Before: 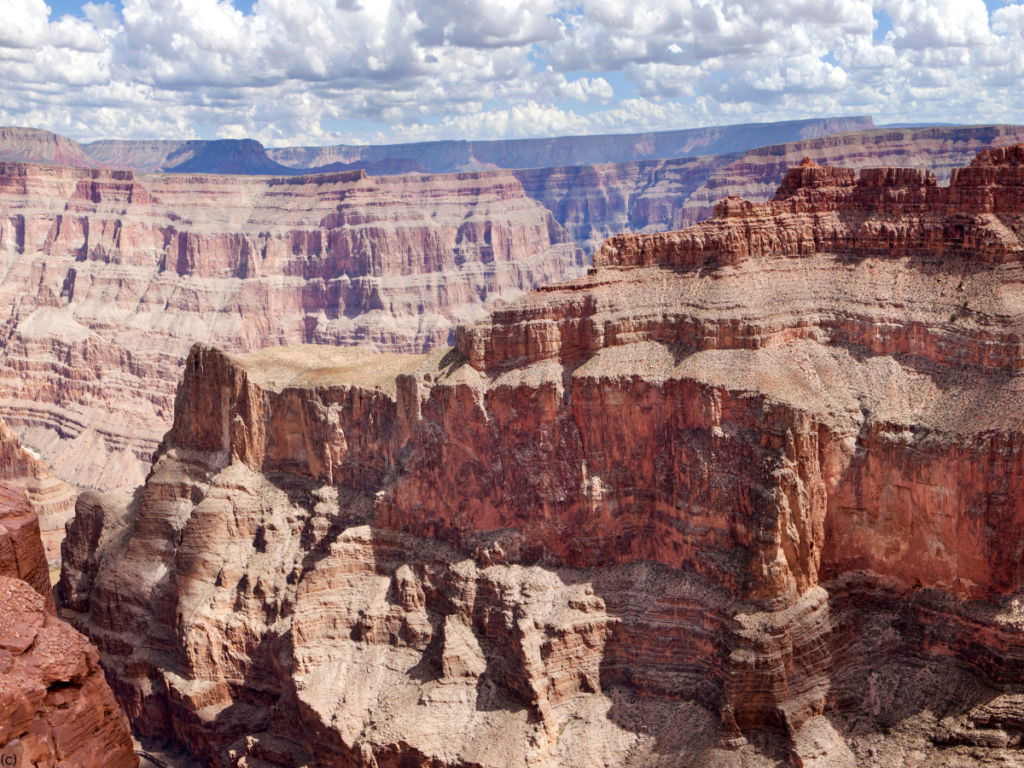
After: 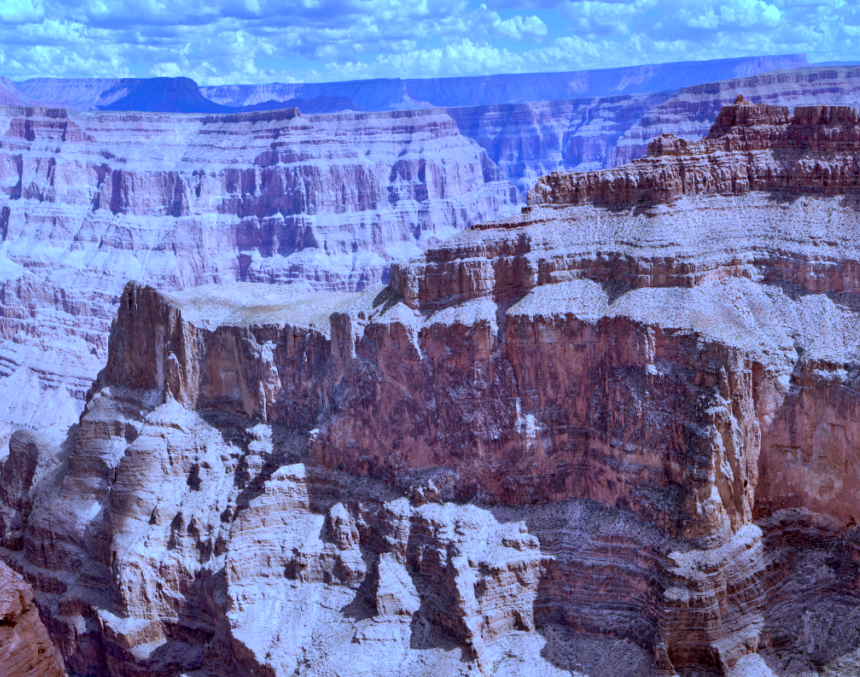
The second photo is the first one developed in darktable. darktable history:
local contrast: mode bilateral grid, contrast 25, coarseness 50, detail 123%, midtone range 0.2
crop: left 6.446%, top 8.188%, right 9.538%, bottom 3.548%
white balance: red 0.766, blue 1.537
shadows and highlights: on, module defaults
